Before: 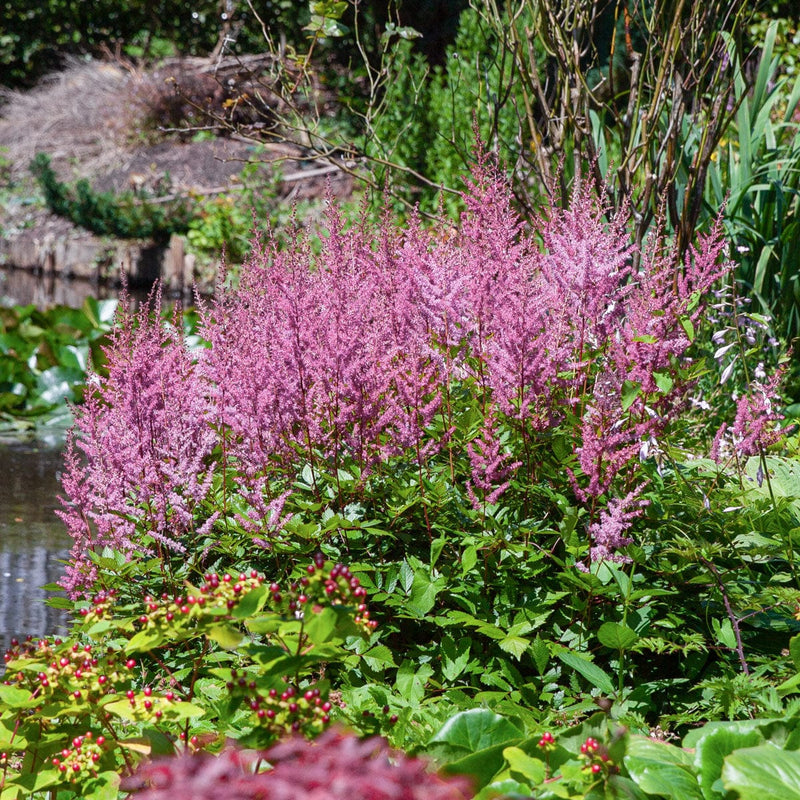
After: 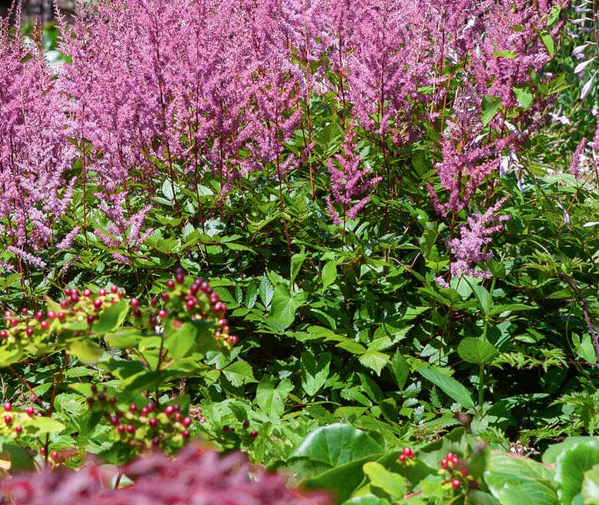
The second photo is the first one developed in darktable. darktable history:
crop and rotate: left 17.514%, top 35.701%, right 7.545%, bottom 1.05%
